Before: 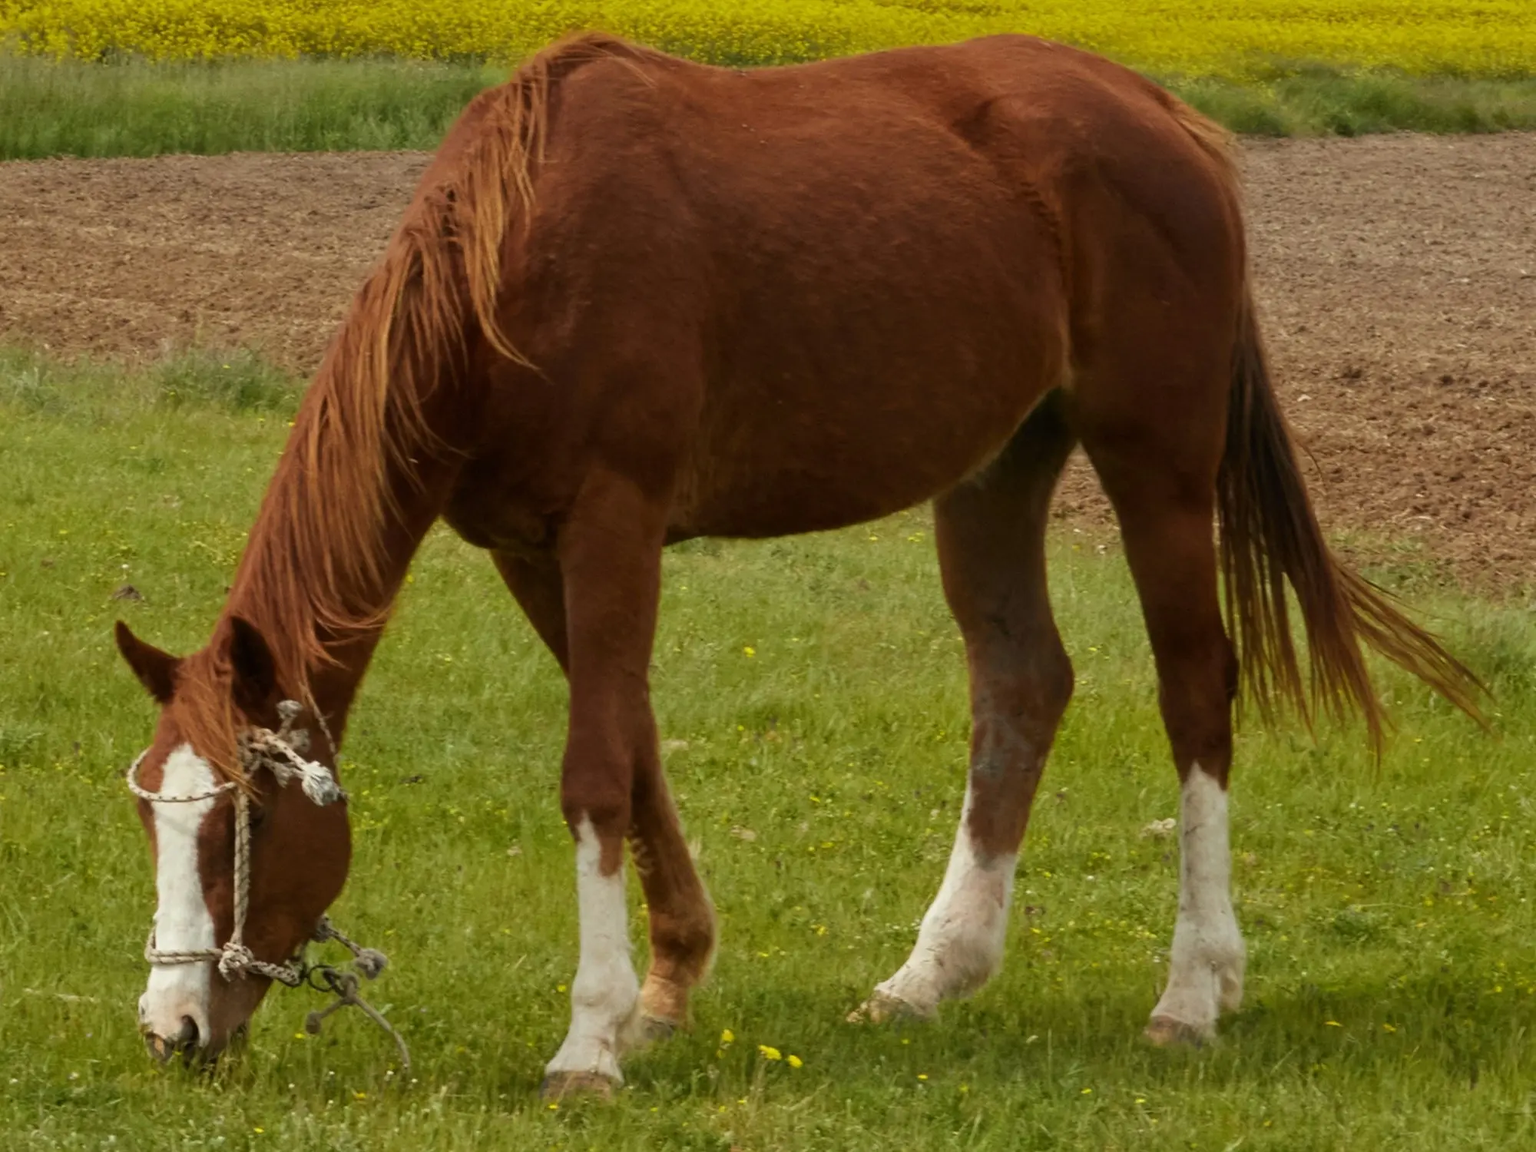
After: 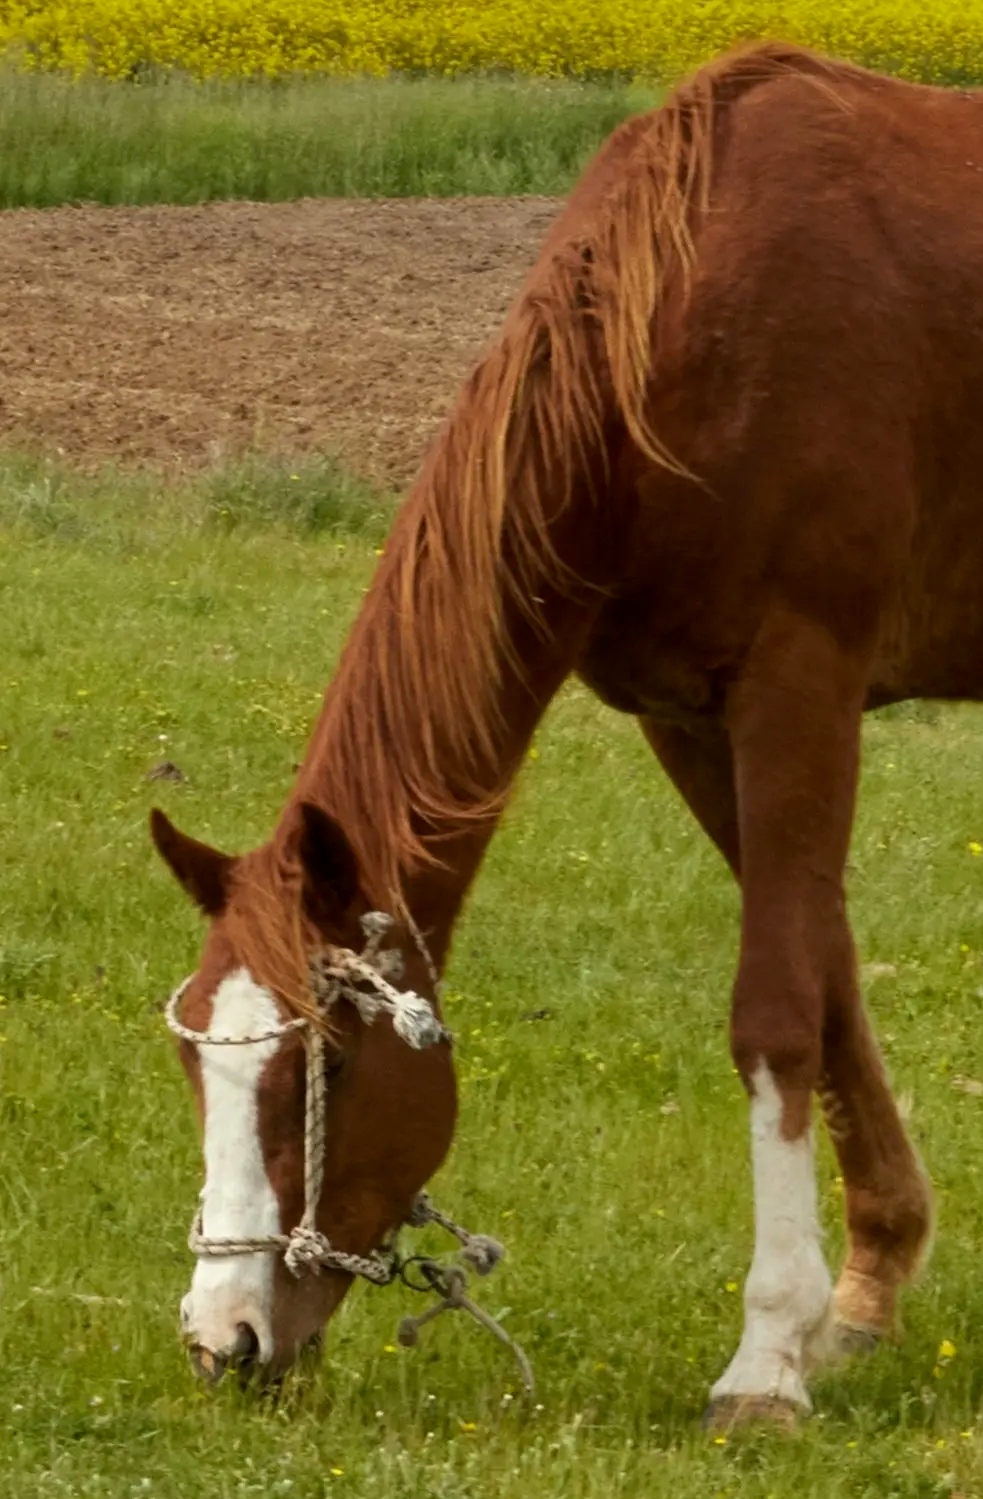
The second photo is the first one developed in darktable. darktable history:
exposure: black level correction 0.002, exposure 0.15 EV, compensate highlight preservation false
crop and rotate: left 0%, top 0%, right 50.845%
